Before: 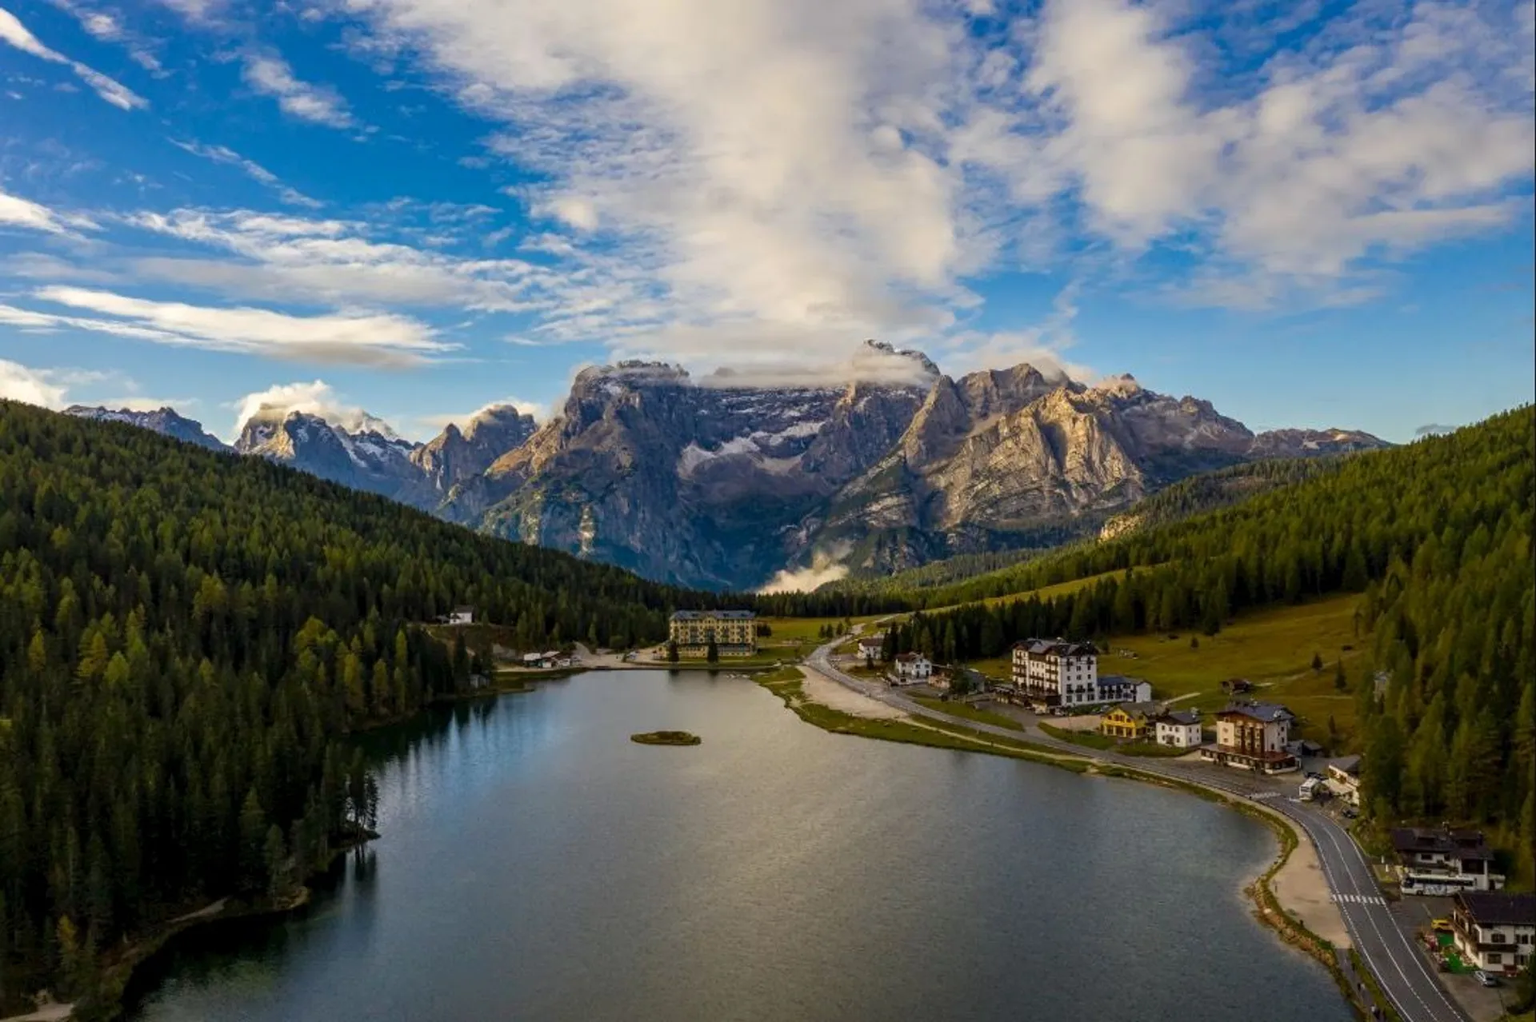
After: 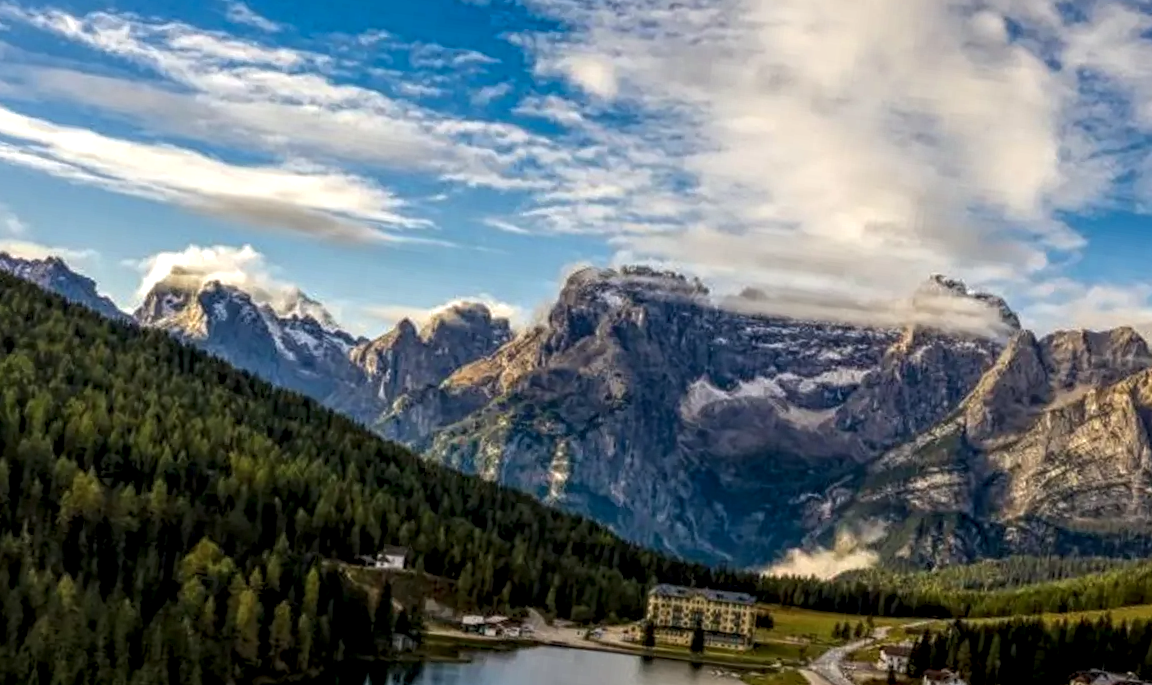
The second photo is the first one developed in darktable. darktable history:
local contrast: highlights 107%, shadows 98%, detail 200%, midtone range 0.2
crop and rotate: angle -6.64°, left 2.207%, top 6.871%, right 27.722%, bottom 30.547%
